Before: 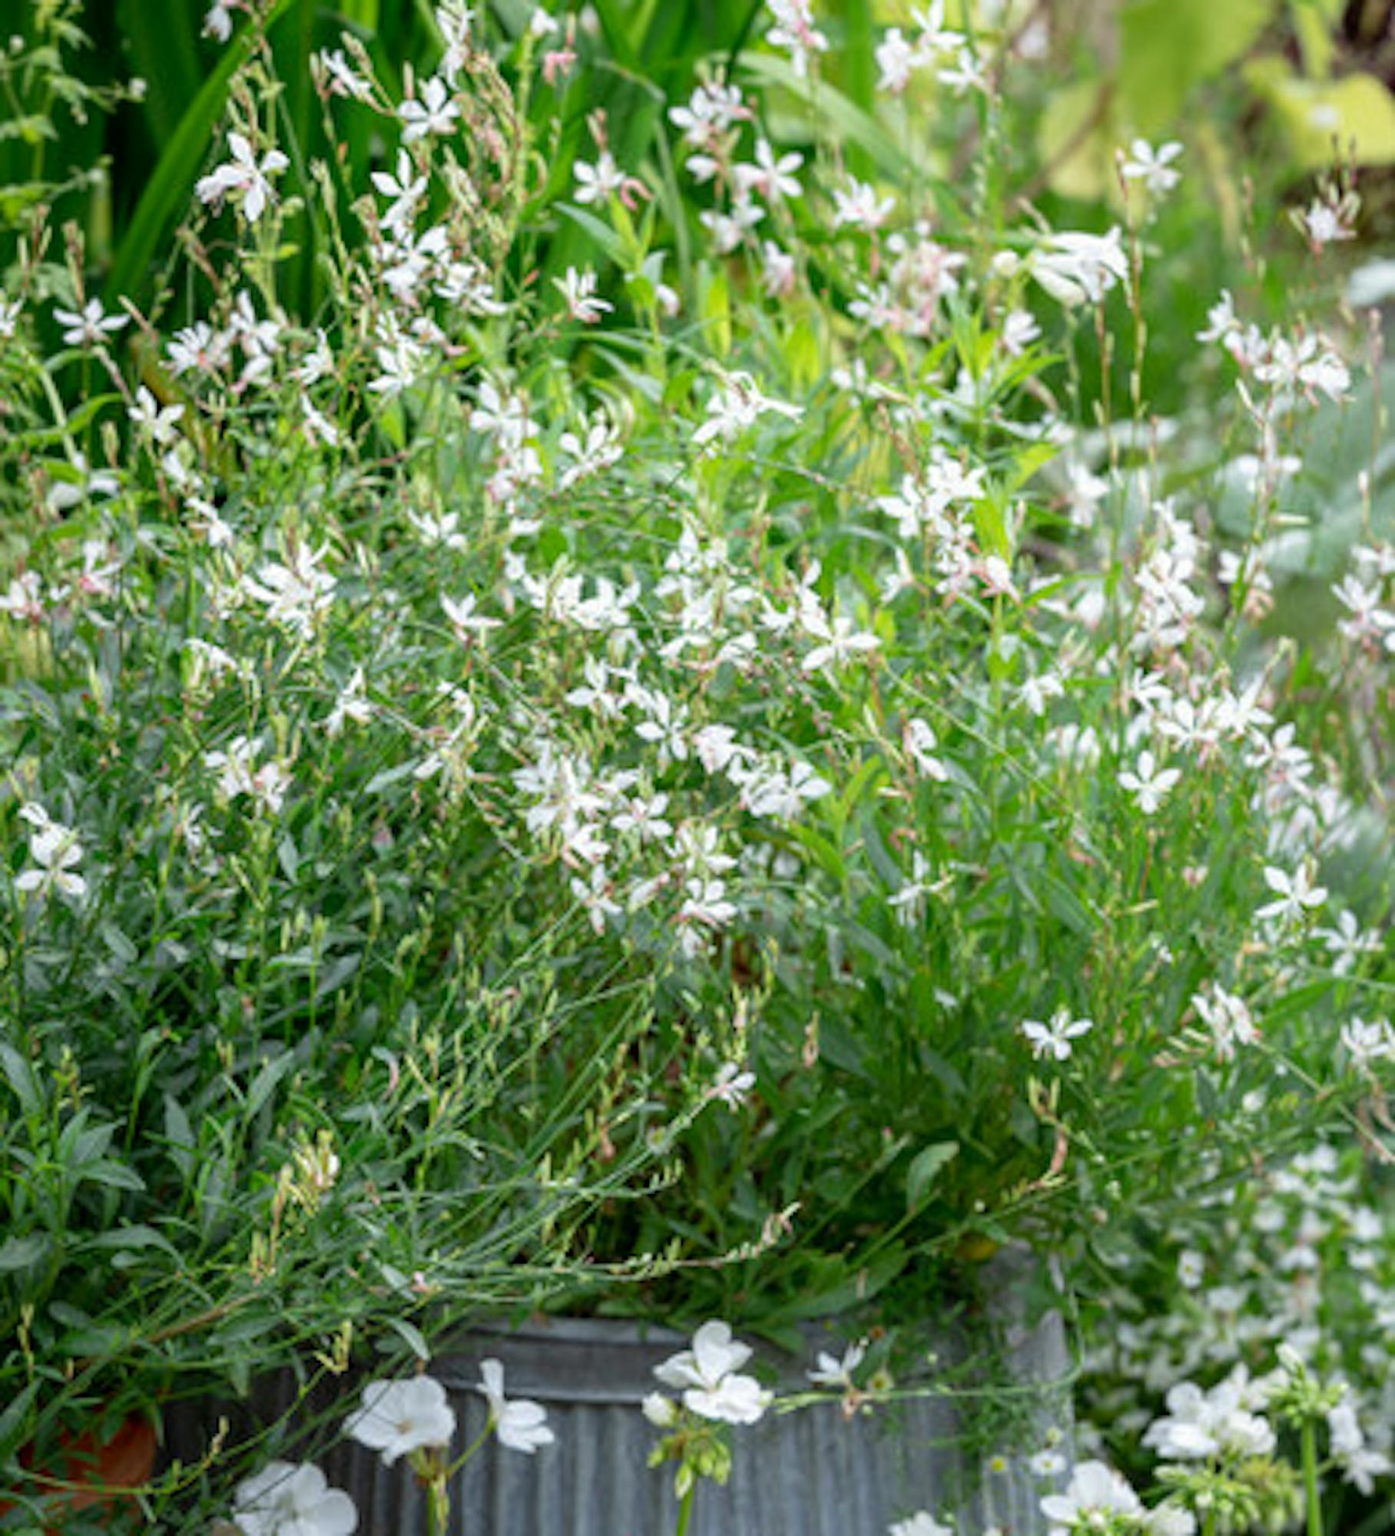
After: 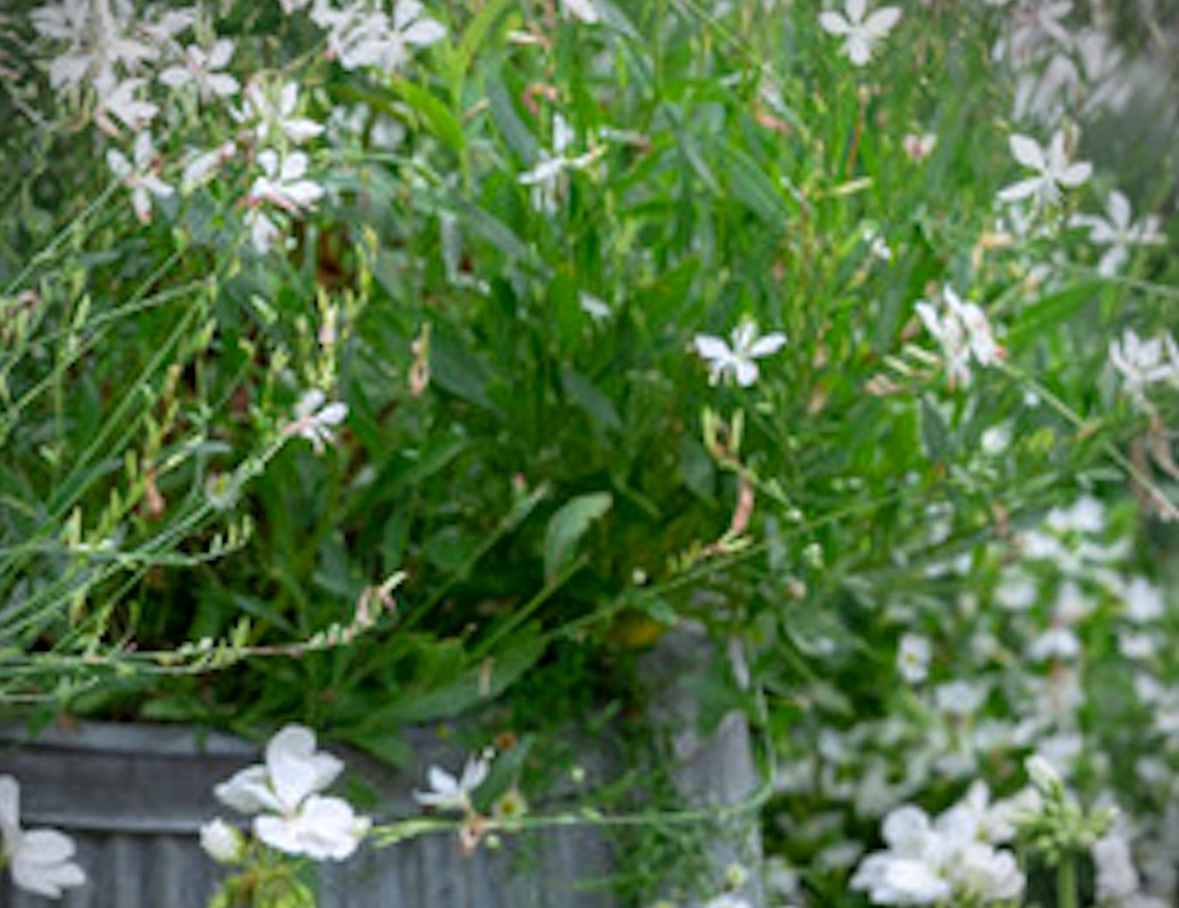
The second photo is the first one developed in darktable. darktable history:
vignetting: fall-off start 88.4%, fall-off radius 44.27%, center (-0.037, 0.142), width/height ratio 1.161
crop and rotate: left 35.034%, top 49.712%, bottom 4.843%
color calibration: illuminant custom, x 0.349, y 0.365, temperature 4965.14 K
contrast brightness saturation: contrast 0.036, saturation 0.071
